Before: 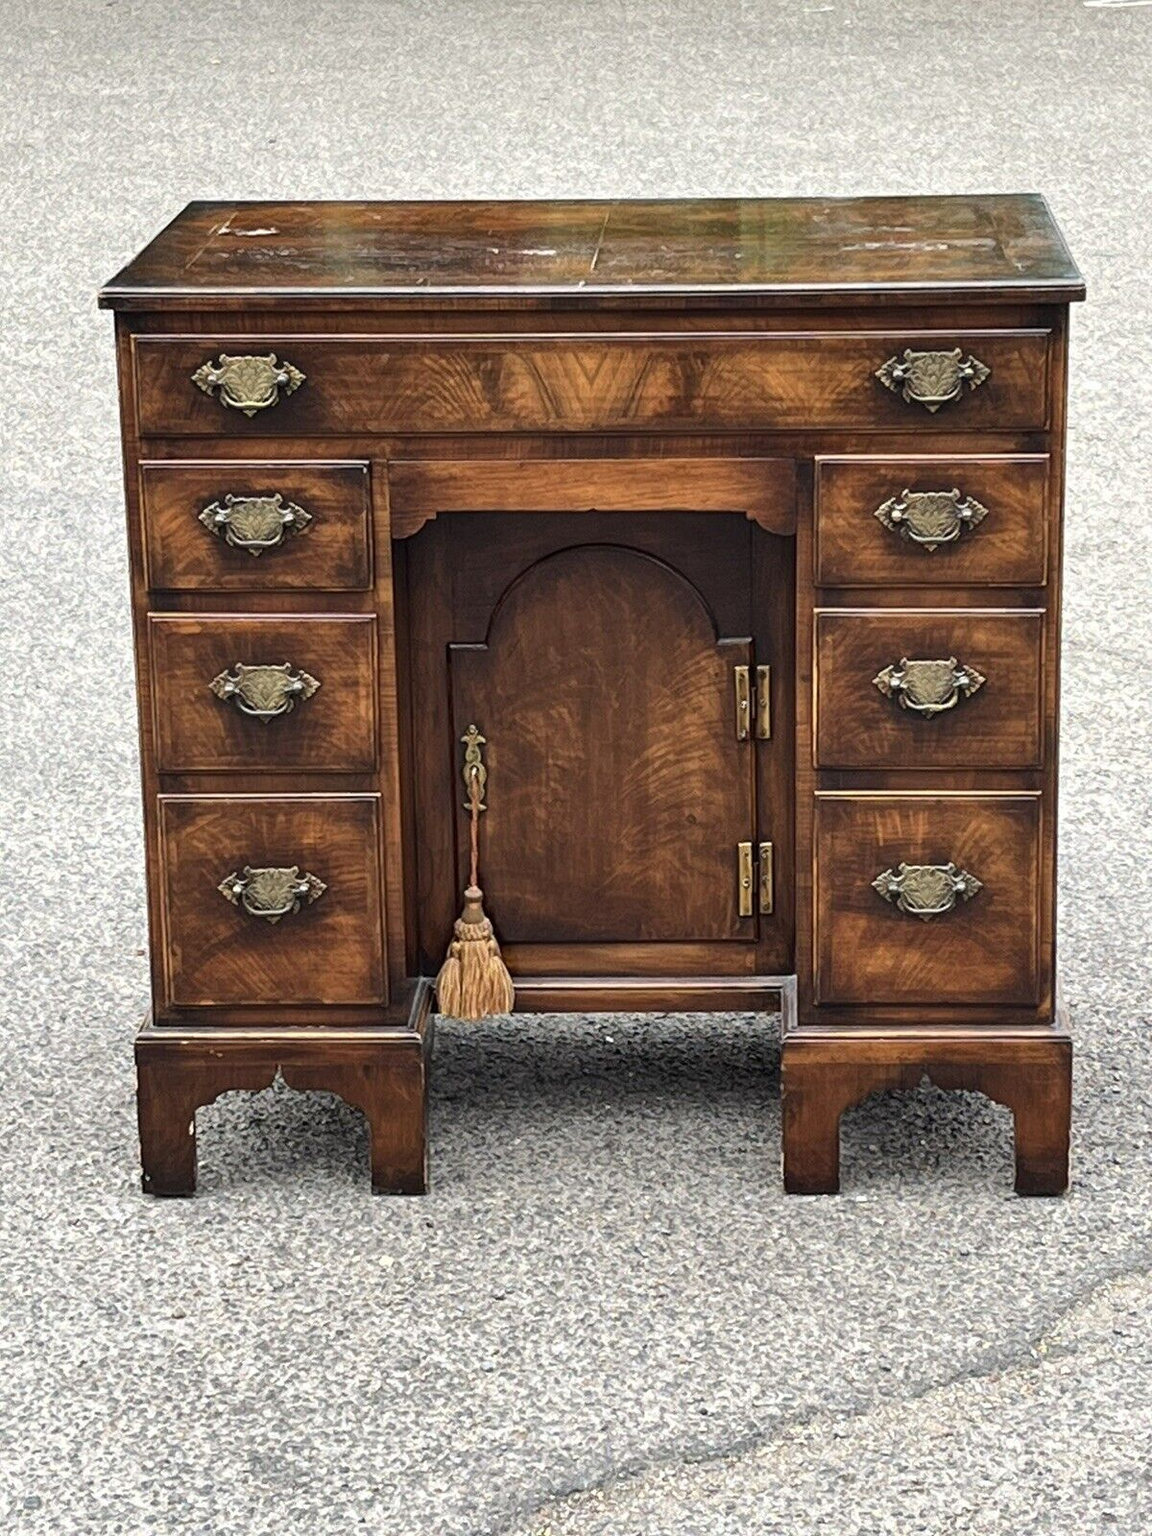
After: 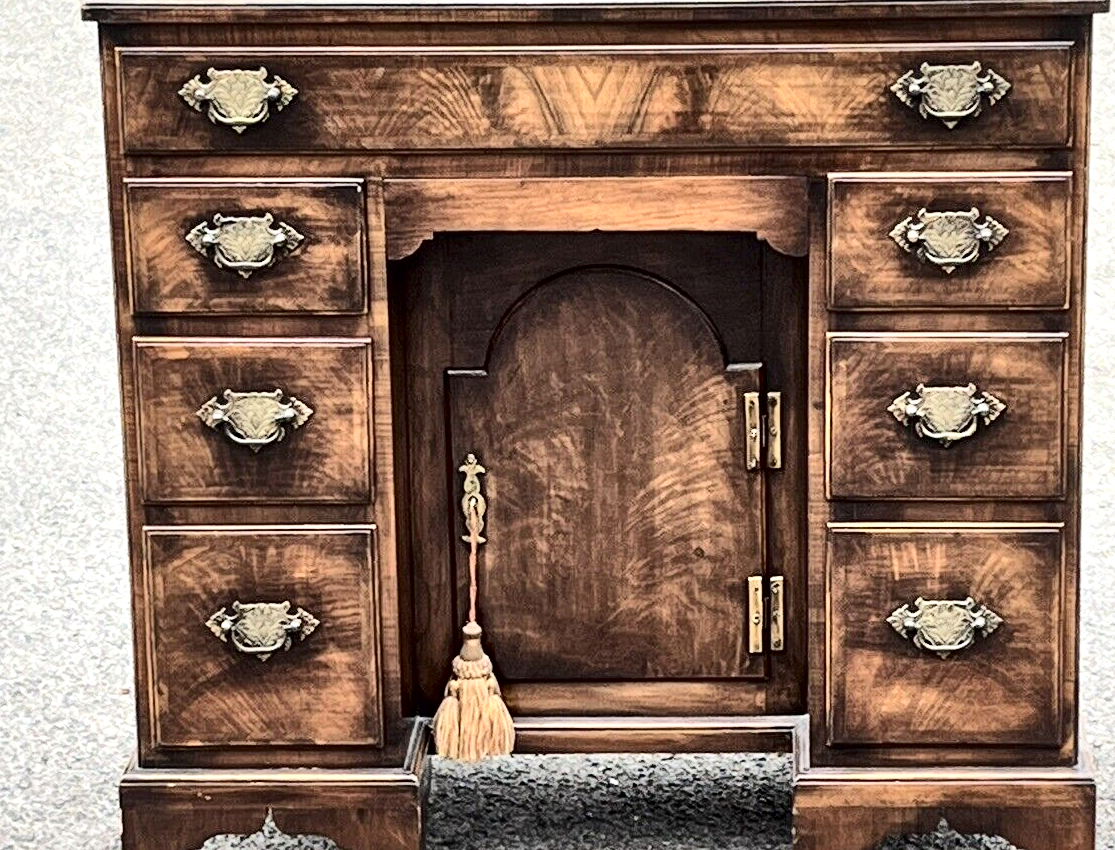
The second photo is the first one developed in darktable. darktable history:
local contrast: mode bilateral grid, contrast 70, coarseness 74, detail 180%, midtone range 0.2
crop: left 1.813%, top 18.831%, right 5.189%, bottom 28.042%
tone curve: curves: ch0 [(0, 0.026) (0.146, 0.158) (0.272, 0.34) (0.453, 0.627) (0.687, 0.829) (1, 1)], color space Lab, independent channels, preserve colors none
